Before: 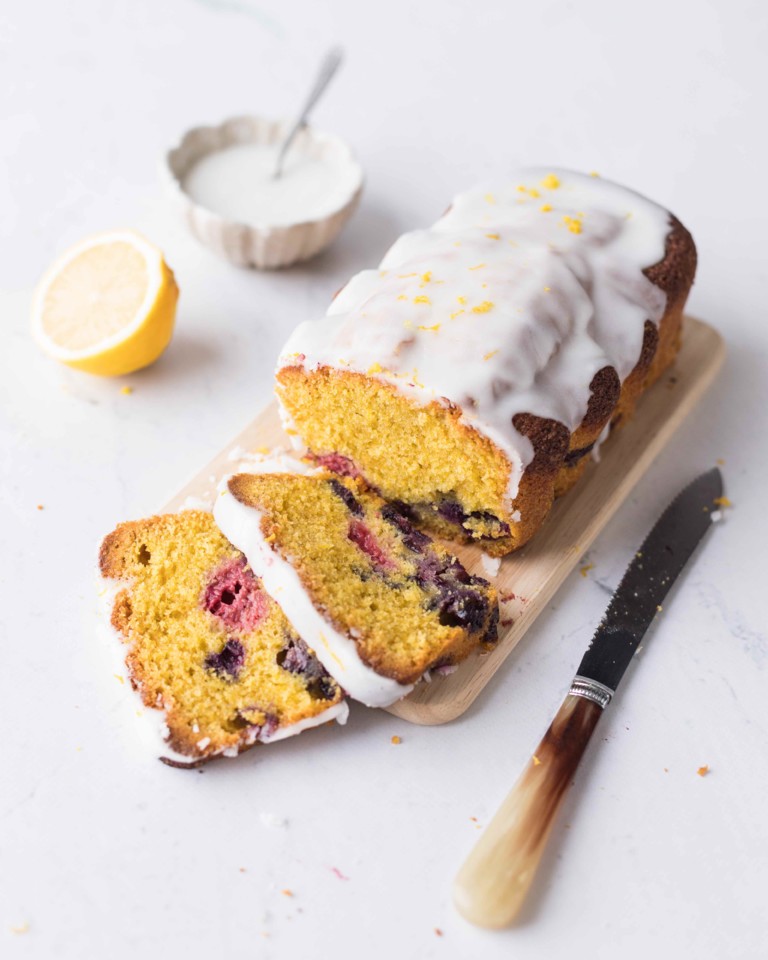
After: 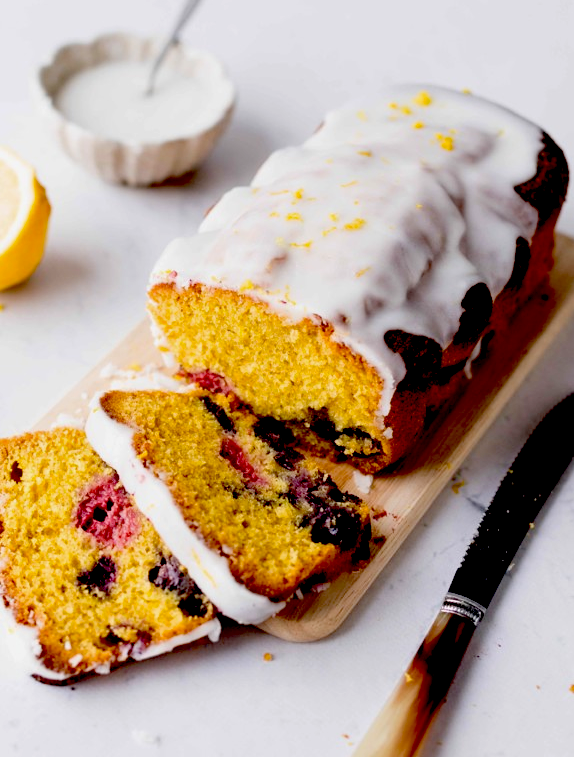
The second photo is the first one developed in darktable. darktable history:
crop: left 16.768%, top 8.653%, right 8.362%, bottom 12.485%
exposure: black level correction 0.1, exposure -0.092 EV, compensate highlight preservation false
tone equalizer: on, module defaults
